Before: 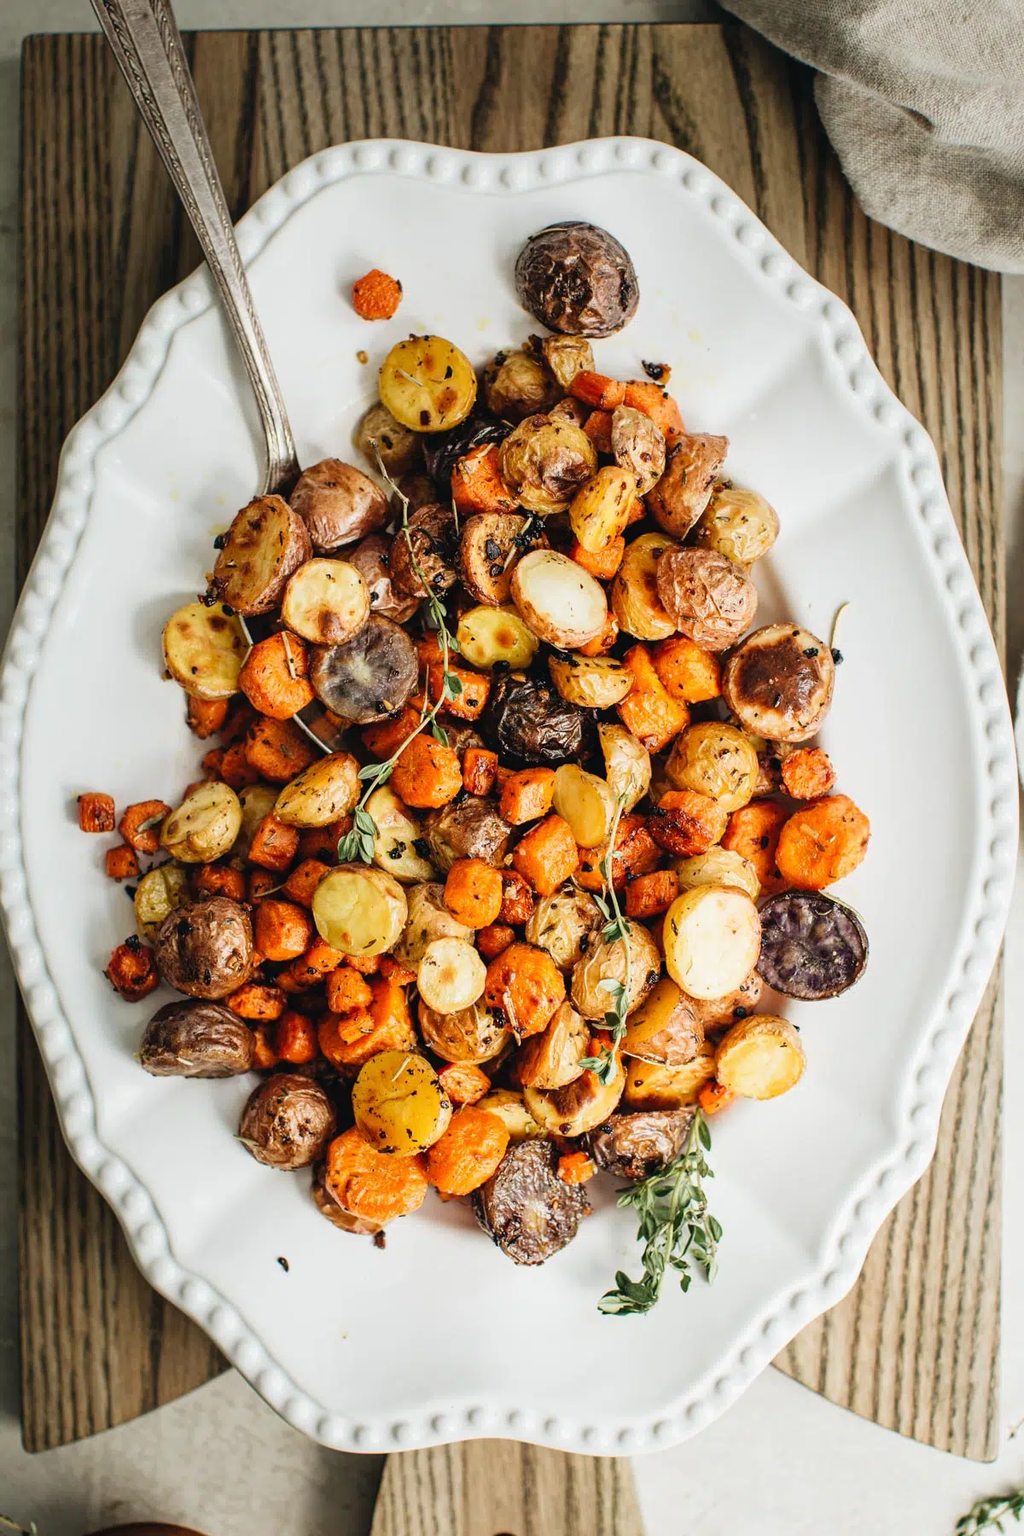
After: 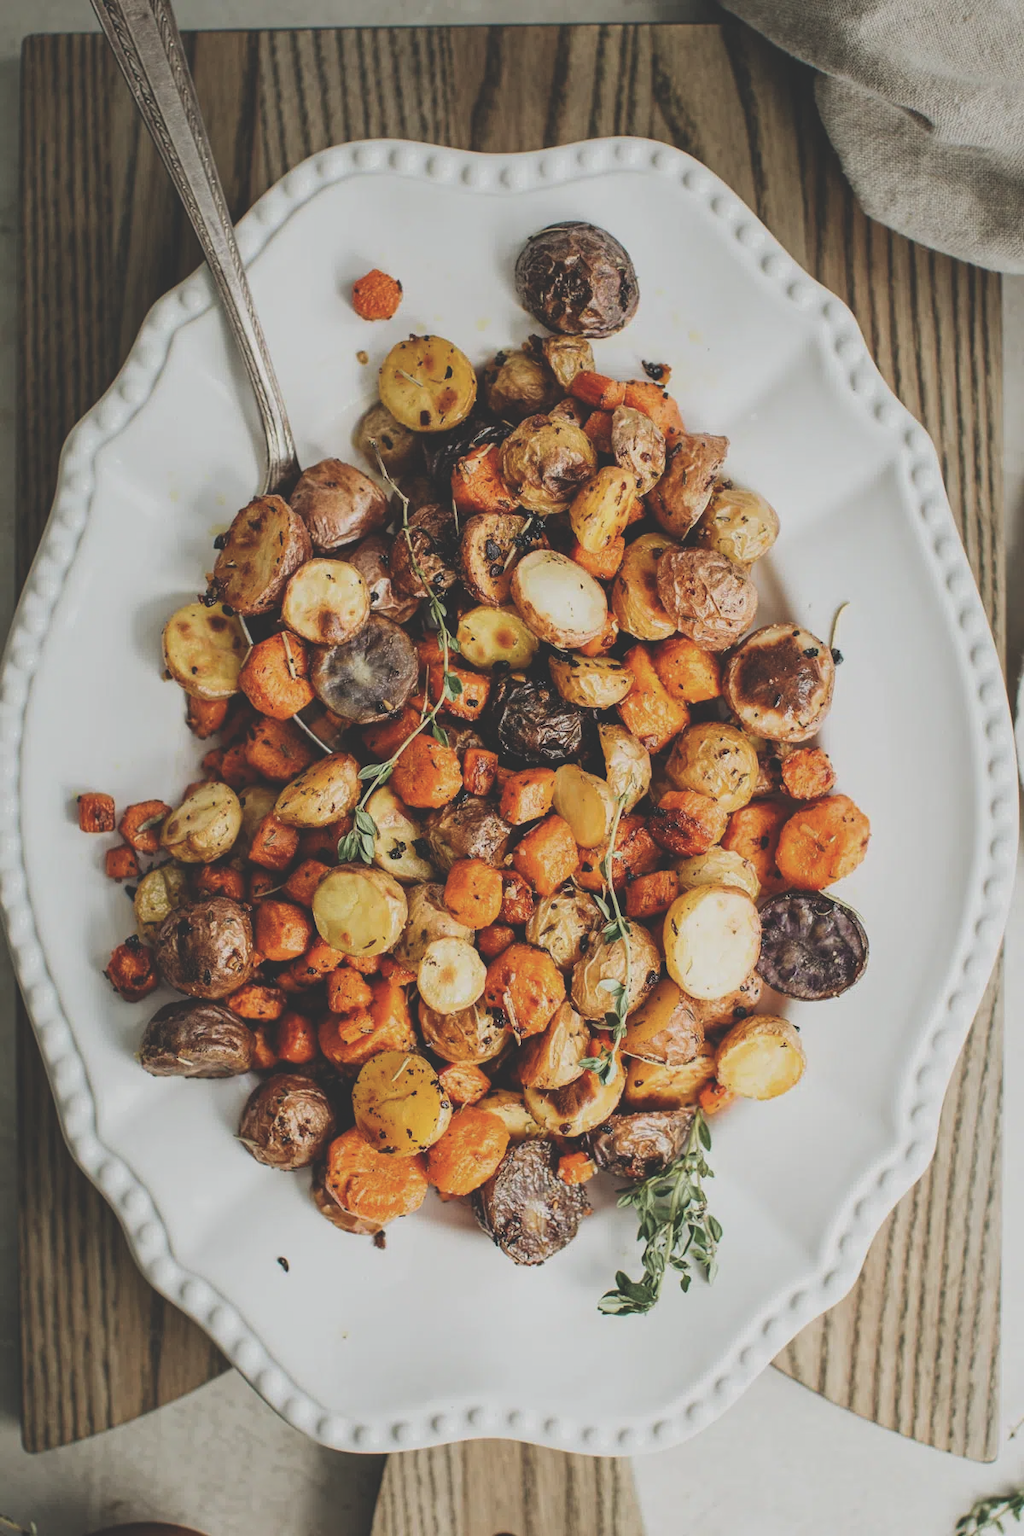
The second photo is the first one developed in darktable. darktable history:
exposure: black level correction -0.036, exposure -0.497 EV, compensate highlight preservation false
contrast brightness saturation: saturation -0.1
